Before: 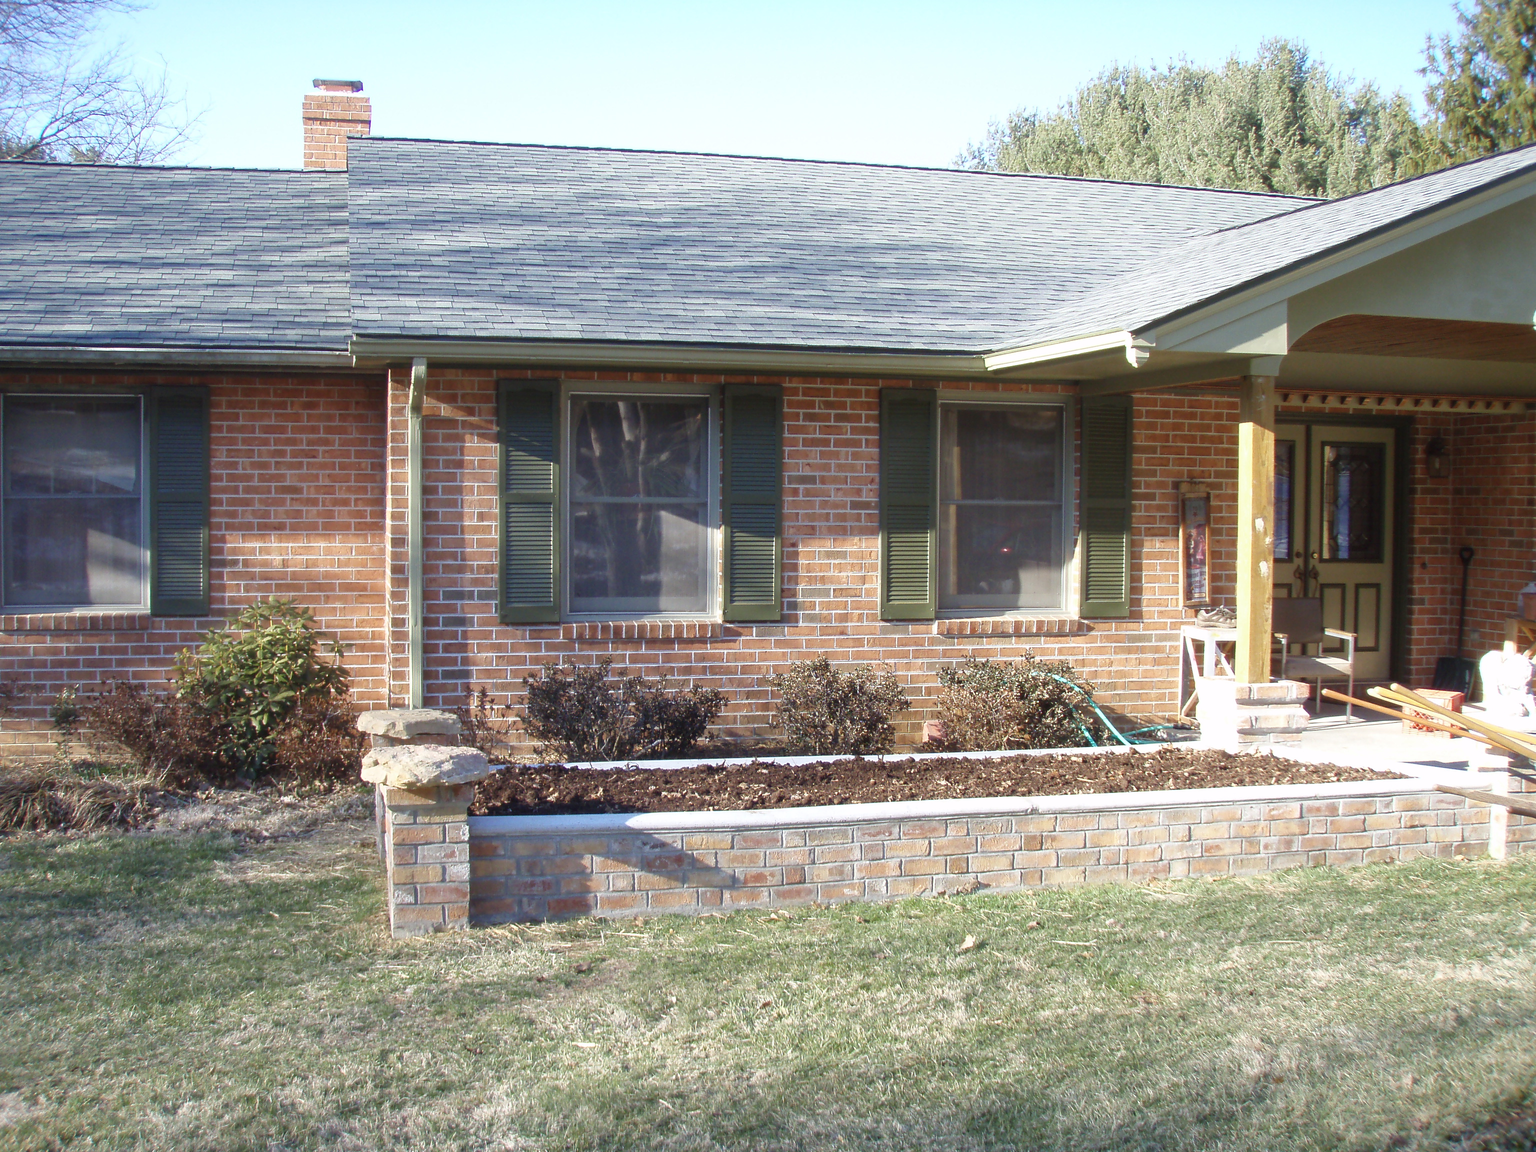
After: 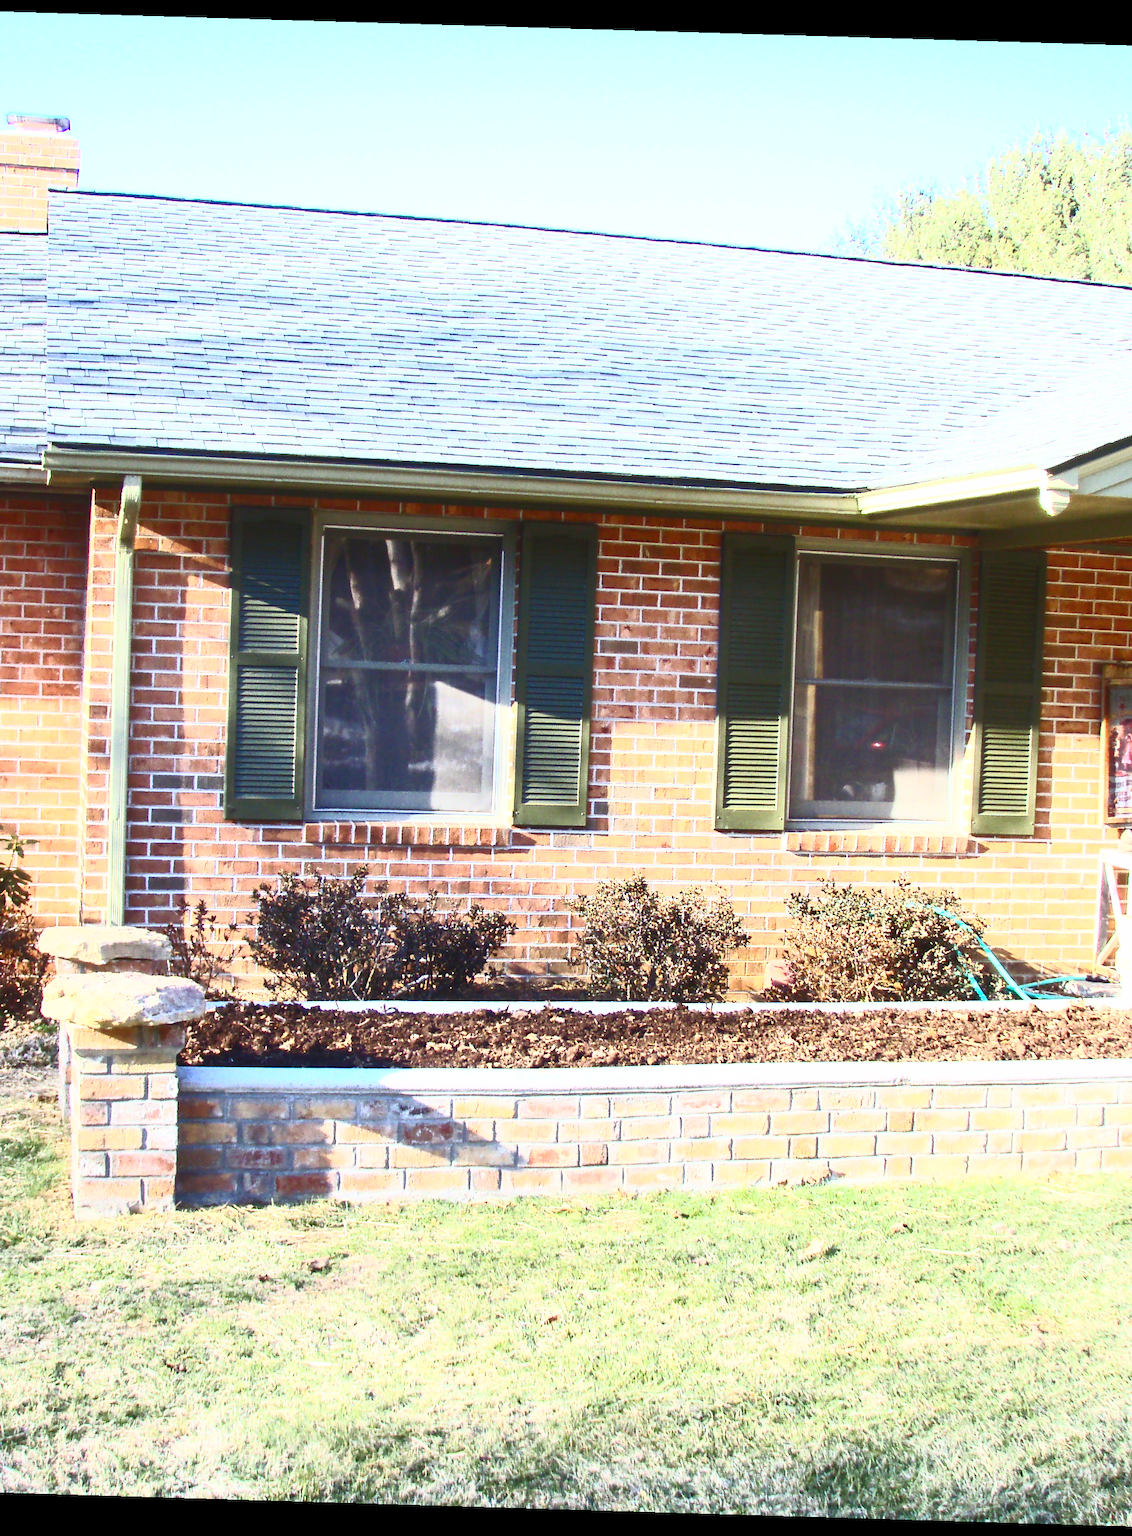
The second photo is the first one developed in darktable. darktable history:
rotate and perspective: rotation 1.72°, automatic cropping off
crop: left 21.674%, right 22.086%
contrast brightness saturation: contrast 0.83, brightness 0.59, saturation 0.59
